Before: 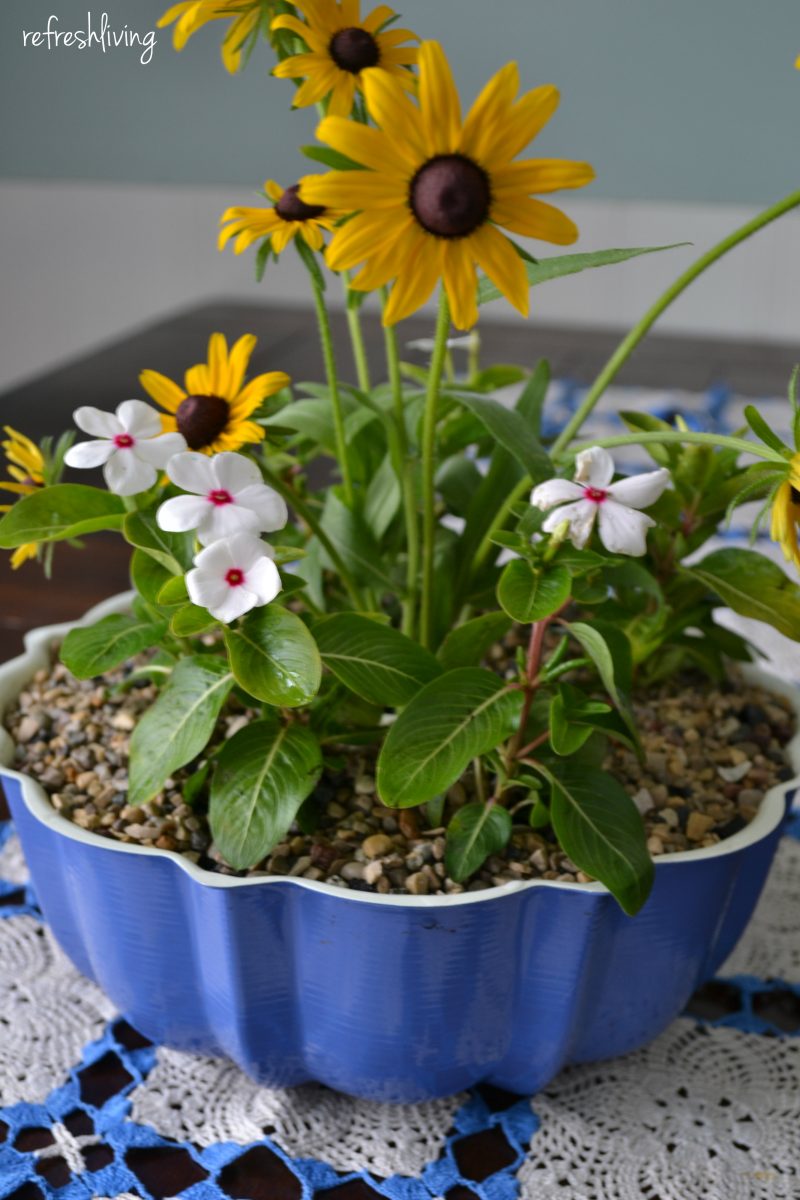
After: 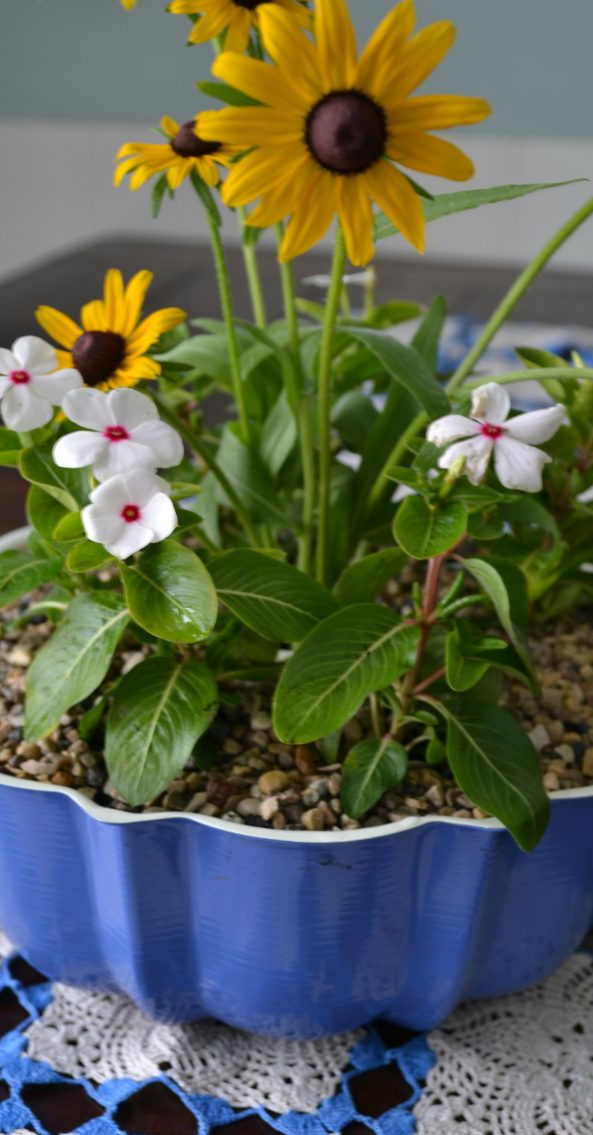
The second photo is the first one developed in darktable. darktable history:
crop and rotate: left 13.204%, top 5.381%, right 12.591%
